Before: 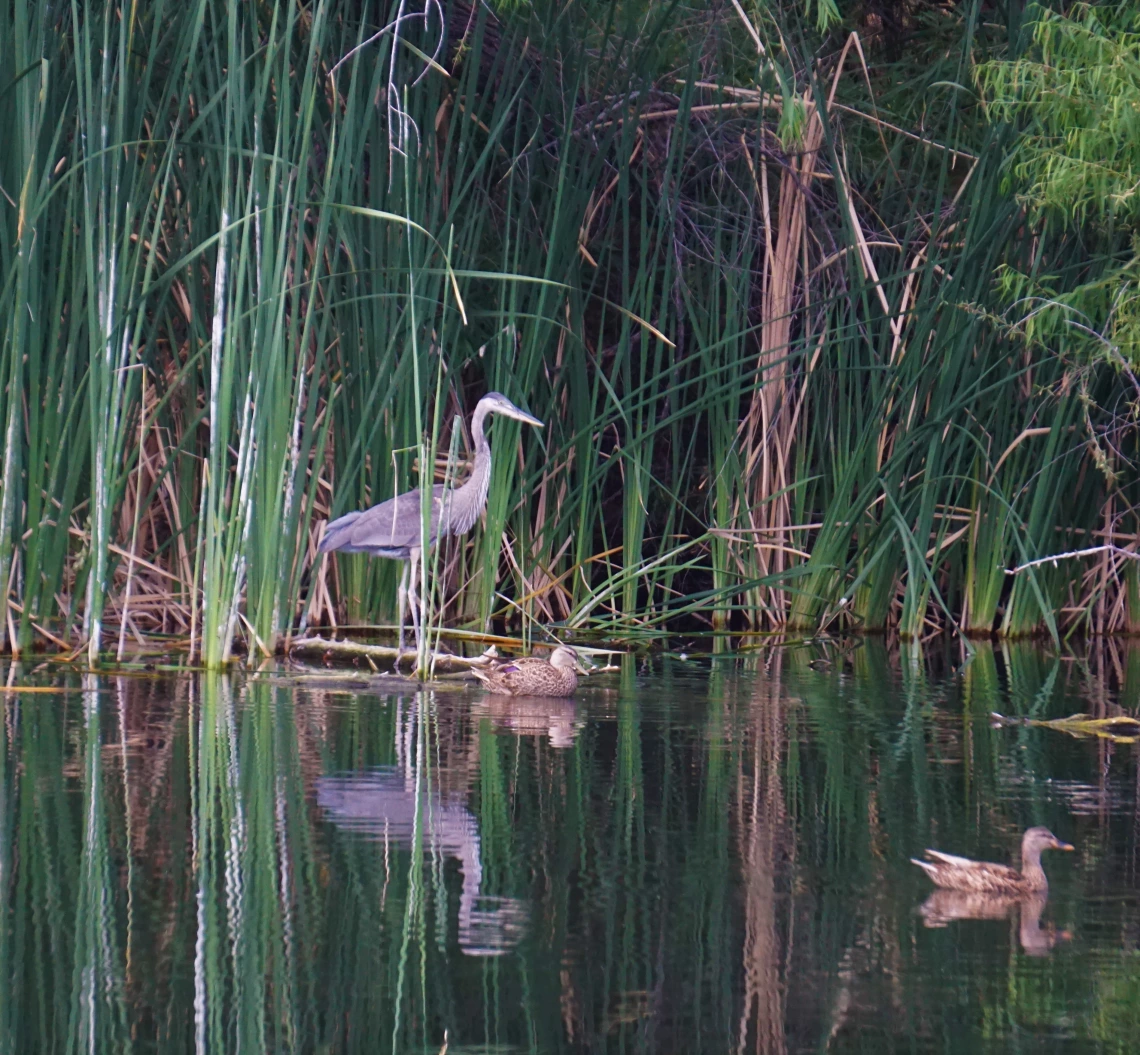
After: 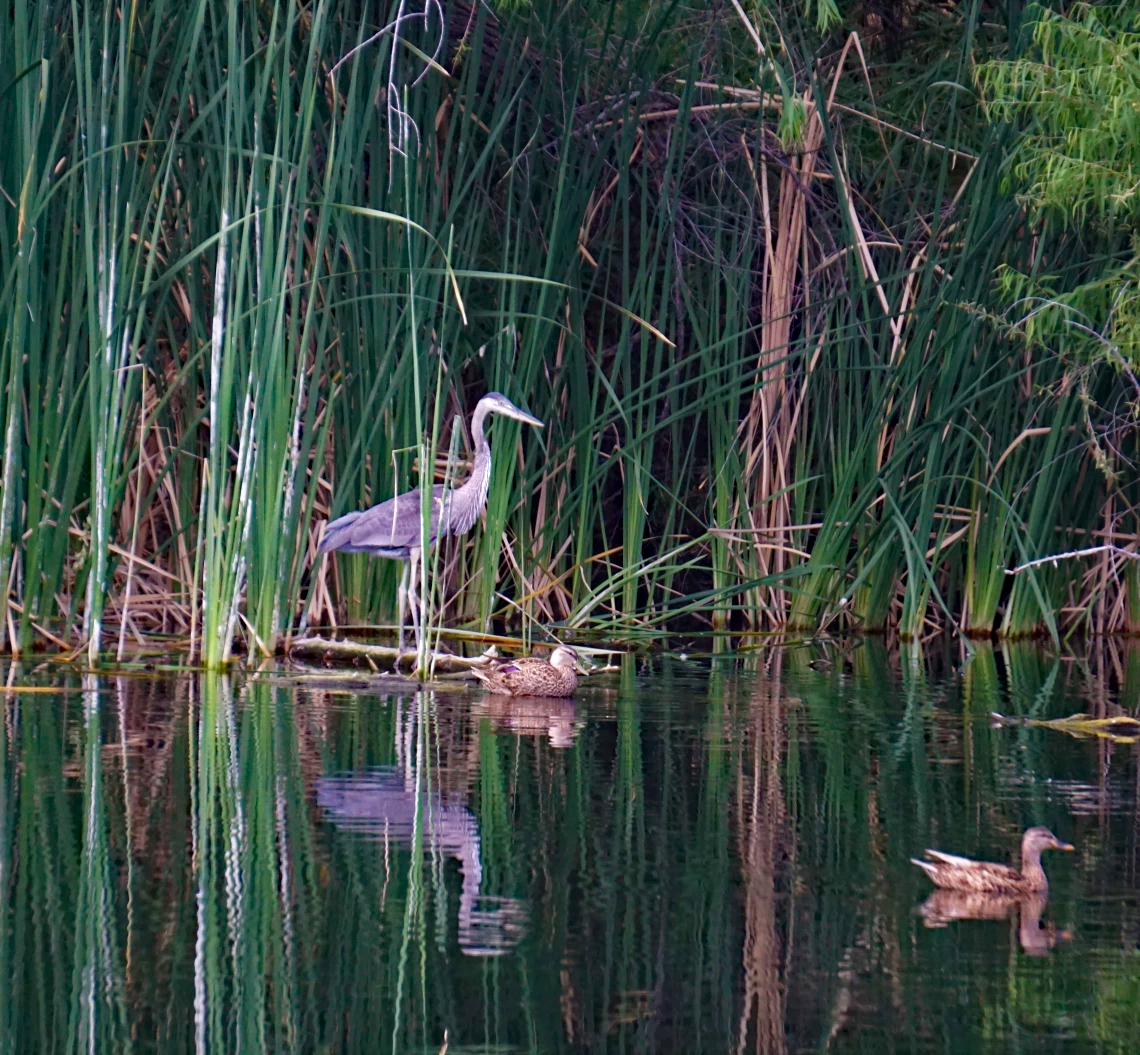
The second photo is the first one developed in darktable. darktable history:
haze removal: strength 0.494, distance 0.436, compatibility mode true, adaptive false
